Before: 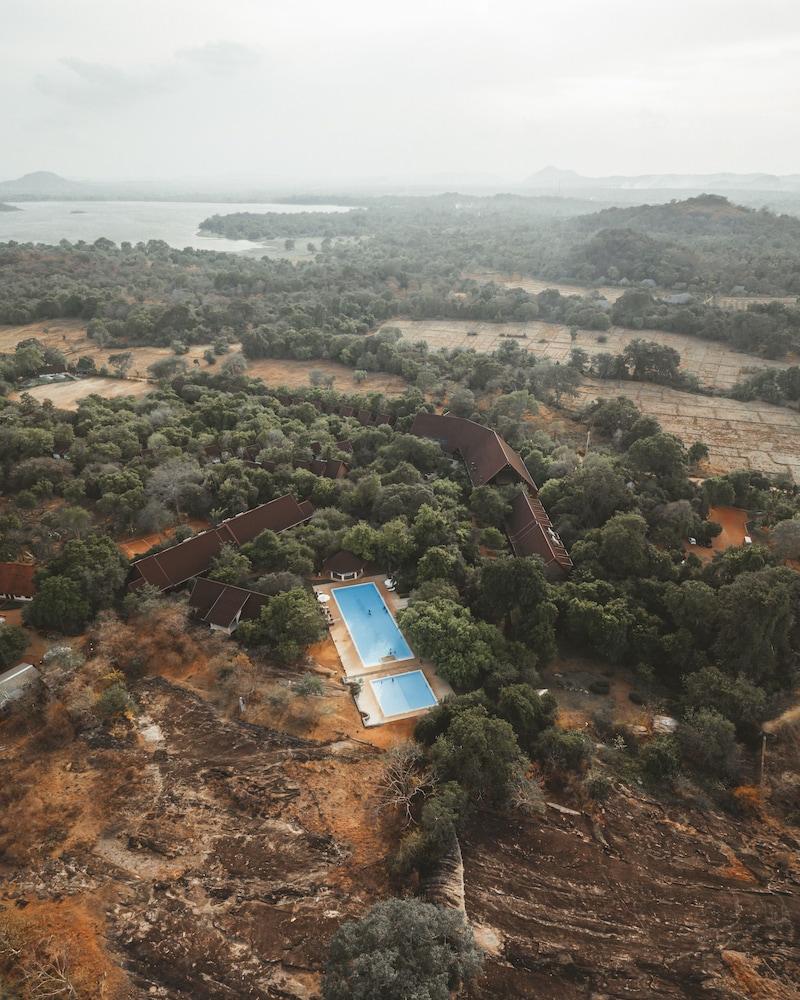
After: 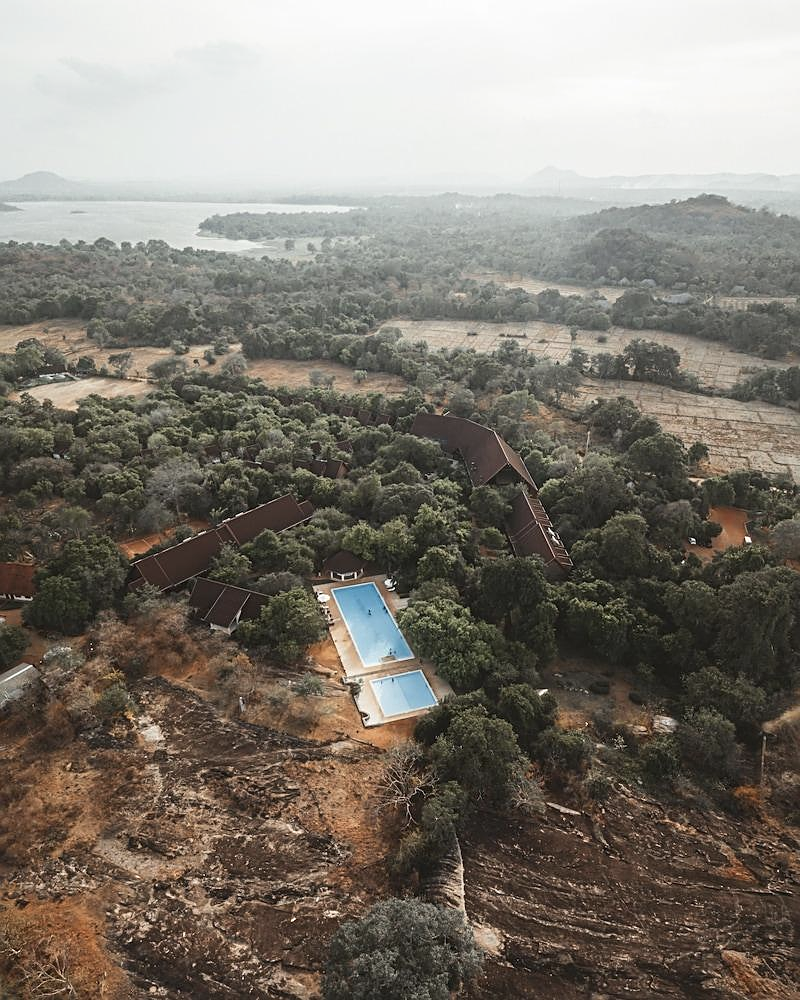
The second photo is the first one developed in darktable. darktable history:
sharpen: on, module defaults
contrast brightness saturation: contrast 0.11, saturation -0.17
